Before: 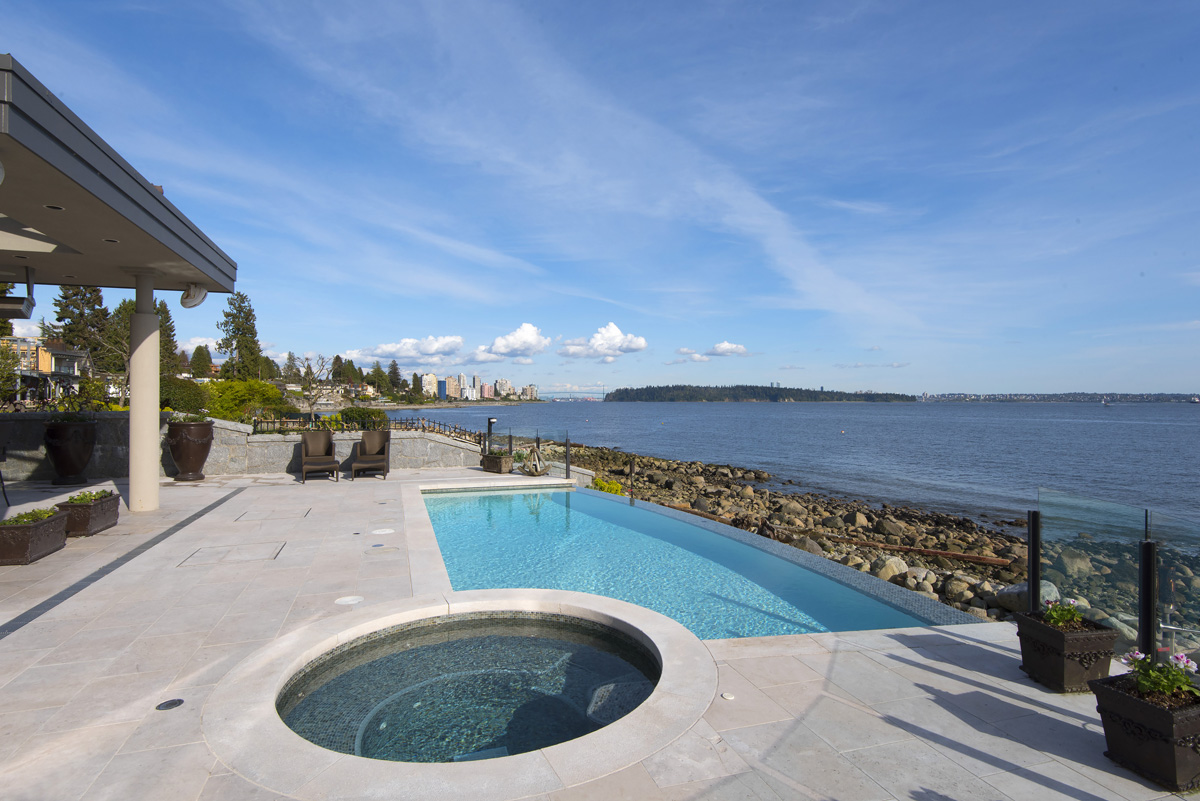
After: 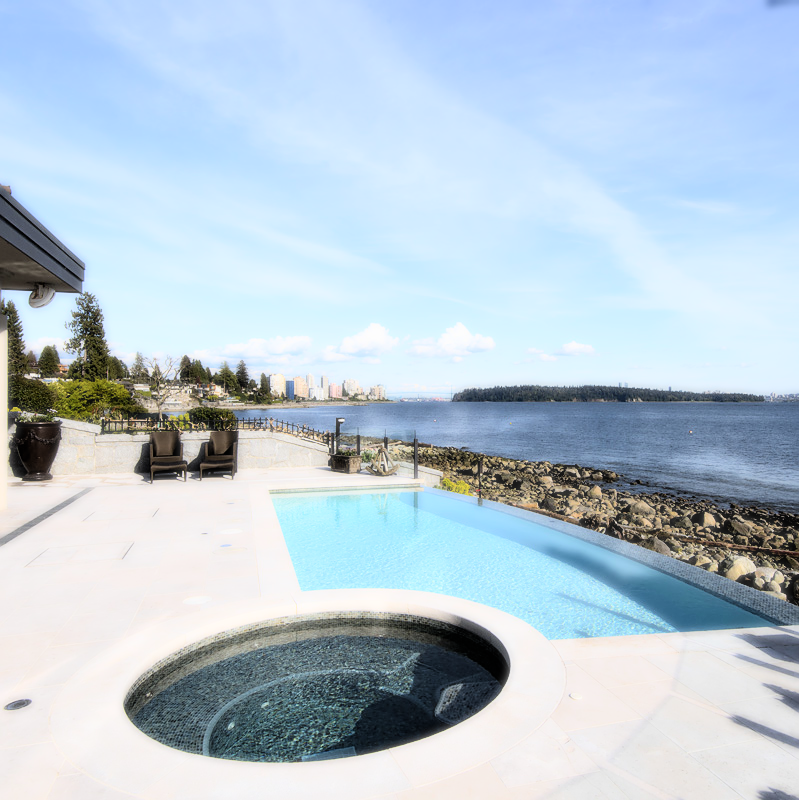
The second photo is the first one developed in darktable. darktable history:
crop and rotate: left 12.673%, right 20.66%
sharpen: on, module defaults
filmic rgb: black relative exposure -5 EV, hardness 2.88, contrast 1.2, highlights saturation mix -30%
bloom: size 0%, threshold 54.82%, strength 8.31%
